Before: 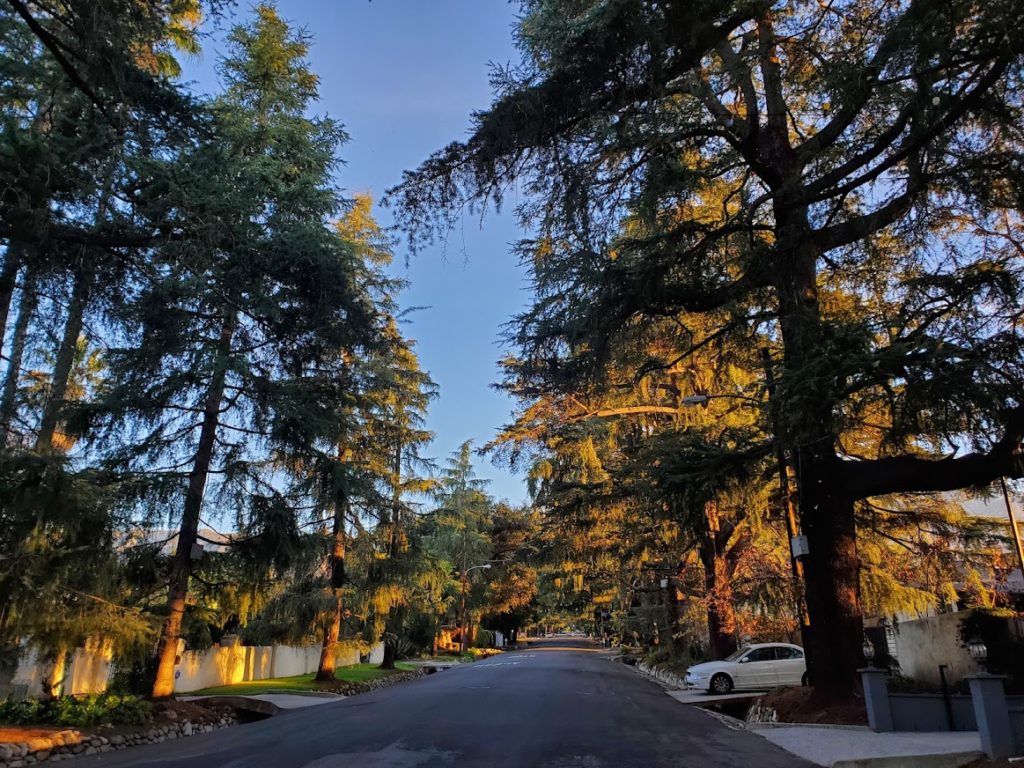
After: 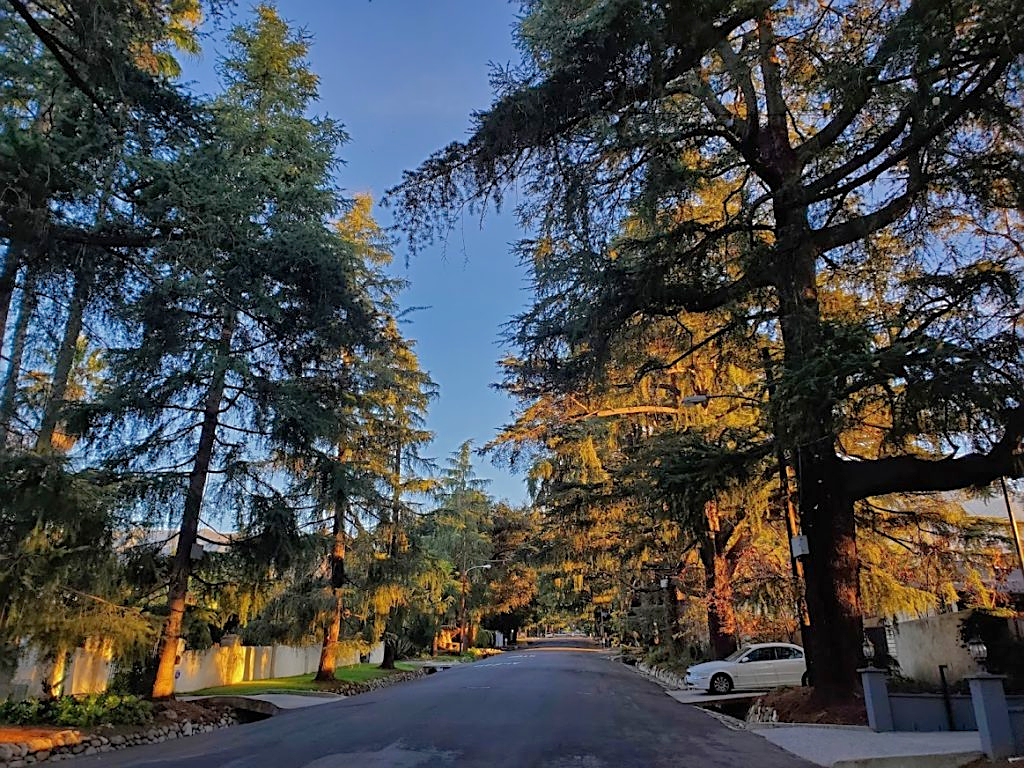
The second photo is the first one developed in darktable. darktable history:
shadows and highlights: shadows color adjustment 99.14%, highlights color adjustment 0.104%
color zones: curves: ch0 [(0, 0.5) (0.143, 0.5) (0.286, 0.5) (0.429, 0.5) (0.62, 0.489) (0.714, 0.445) (0.844, 0.496) (1, 0.5)]; ch1 [(0, 0.5) (0.143, 0.5) (0.286, 0.5) (0.429, 0.5) (0.571, 0.5) (0.714, 0.523) (0.857, 0.5) (1, 0.5)], mix 24.54%
sharpen: on, module defaults
